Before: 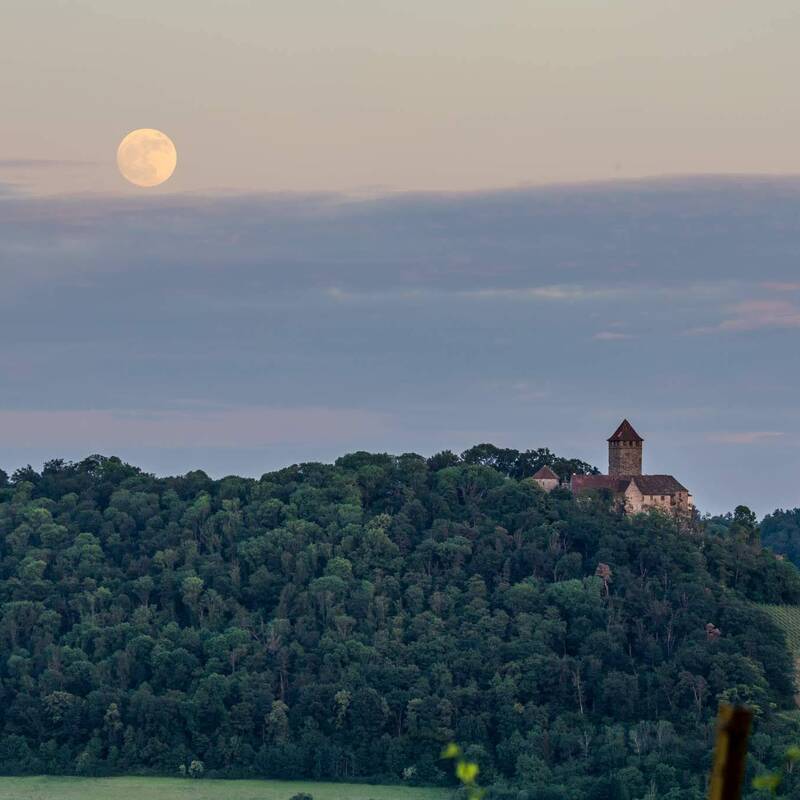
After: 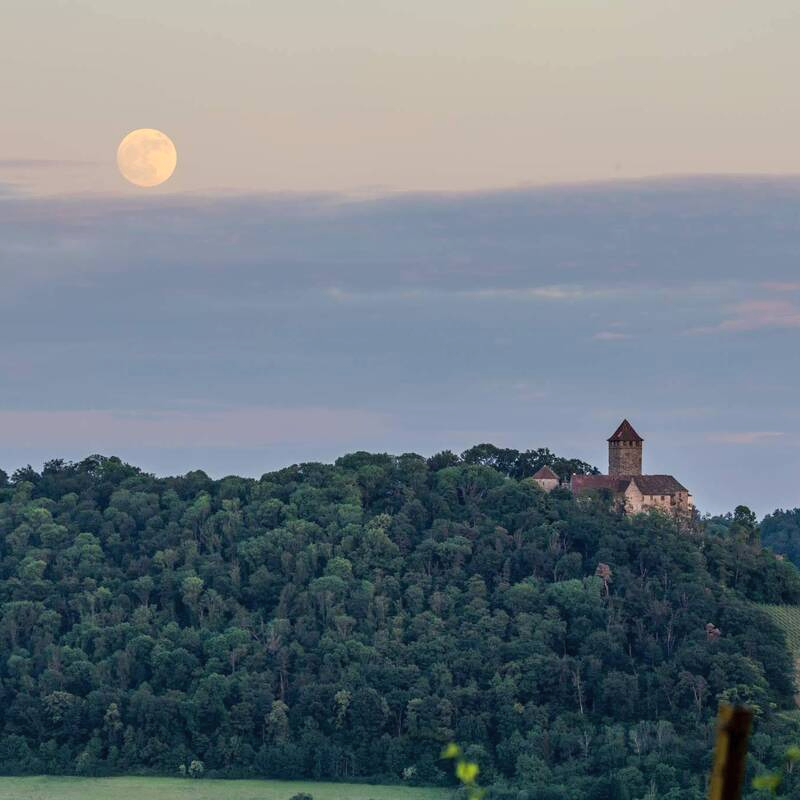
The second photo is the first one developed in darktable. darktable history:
contrast brightness saturation: contrast 0.047, brightness 0.067, saturation 0.007
